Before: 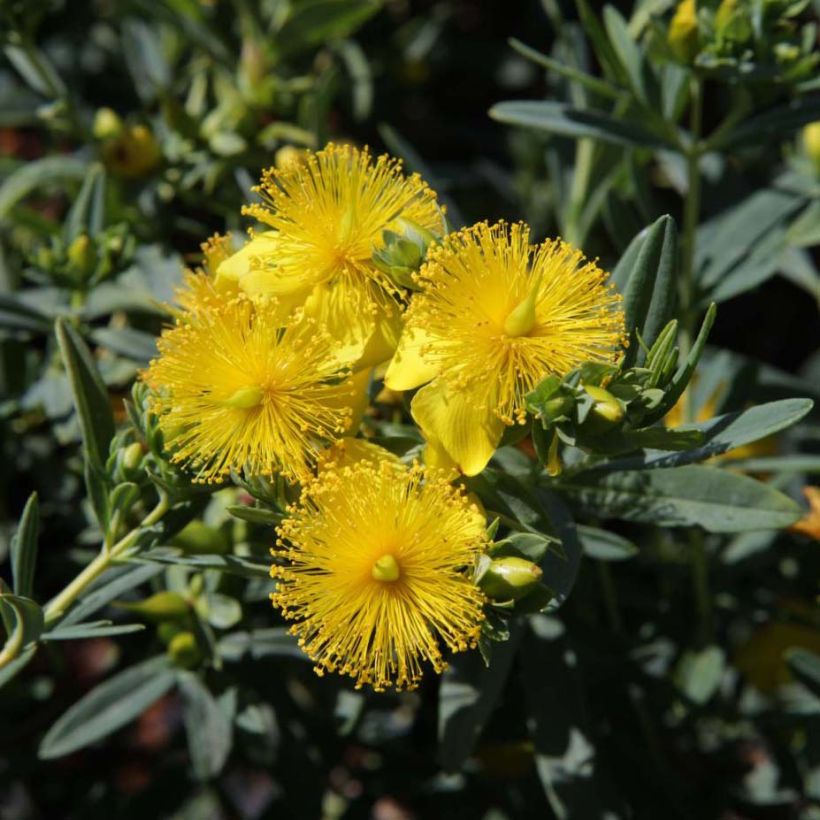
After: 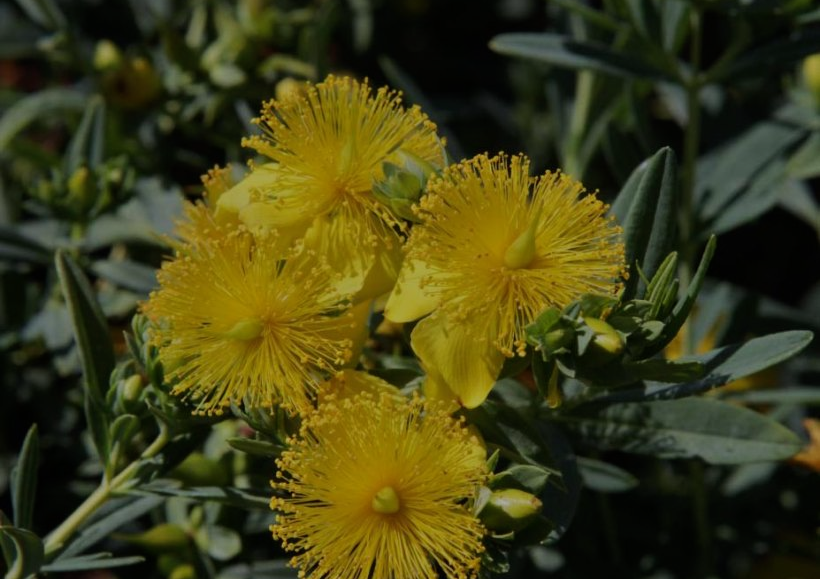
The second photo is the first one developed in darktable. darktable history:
exposure: black level correction 0, exposure 0.7 EV, compensate exposure bias true, compensate highlight preservation false
crop and rotate: top 8.293%, bottom 20.996%
tone equalizer: -8 EV -2 EV, -7 EV -2 EV, -6 EV -2 EV, -5 EV -2 EV, -4 EV -2 EV, -3 EV -2 EV, -2 EV -2 EV, -1 EV -1.63 EV, +0 EV -2 EV
